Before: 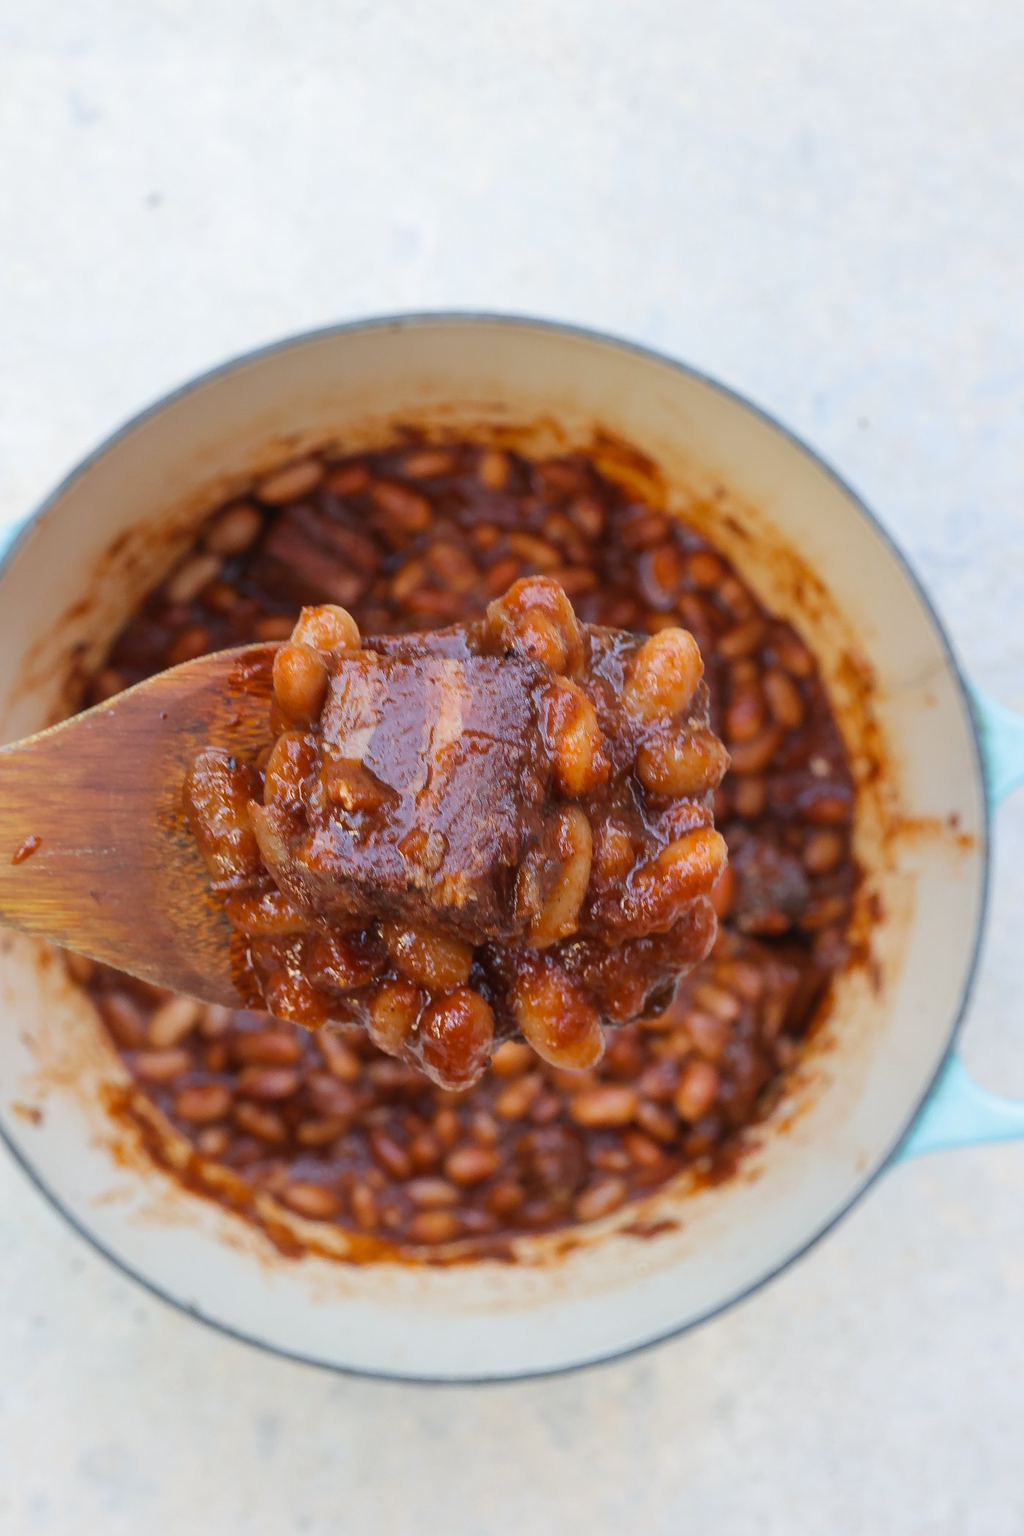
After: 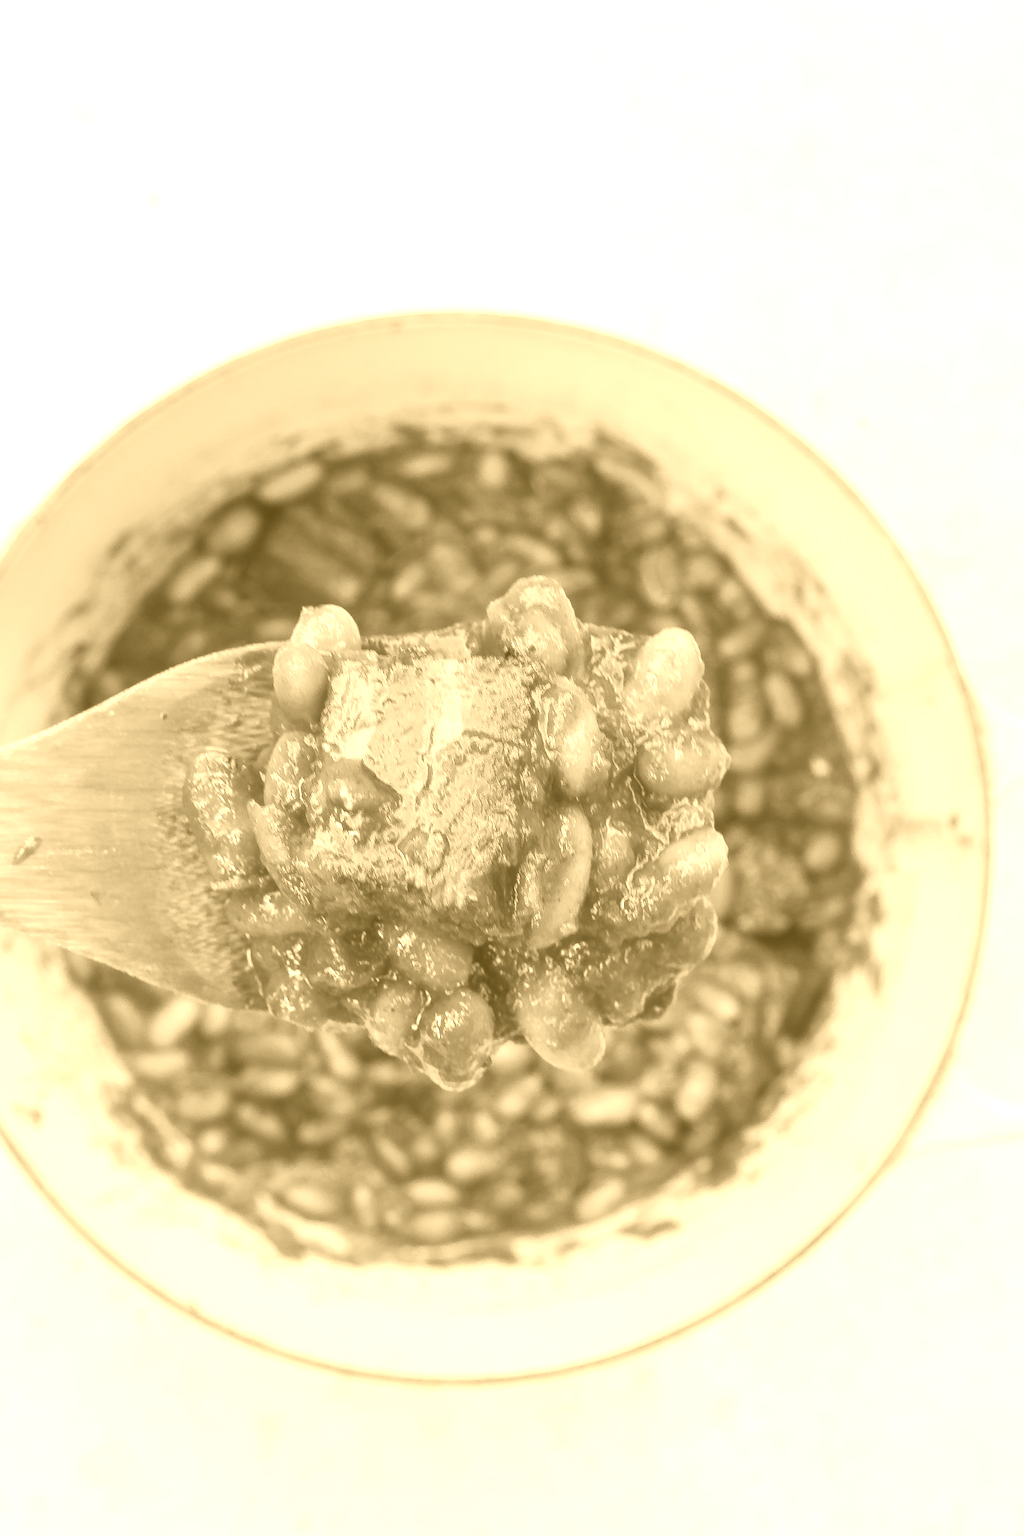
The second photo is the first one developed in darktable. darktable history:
colorize: hue 36°, source mix 100%
color balance rgb: perceptual saturation grading › global saturation 25%, perceptual brilliance grading › mid-tones 10%, perceptual brilliance grading › shadows 15%, global vibrance 20%
